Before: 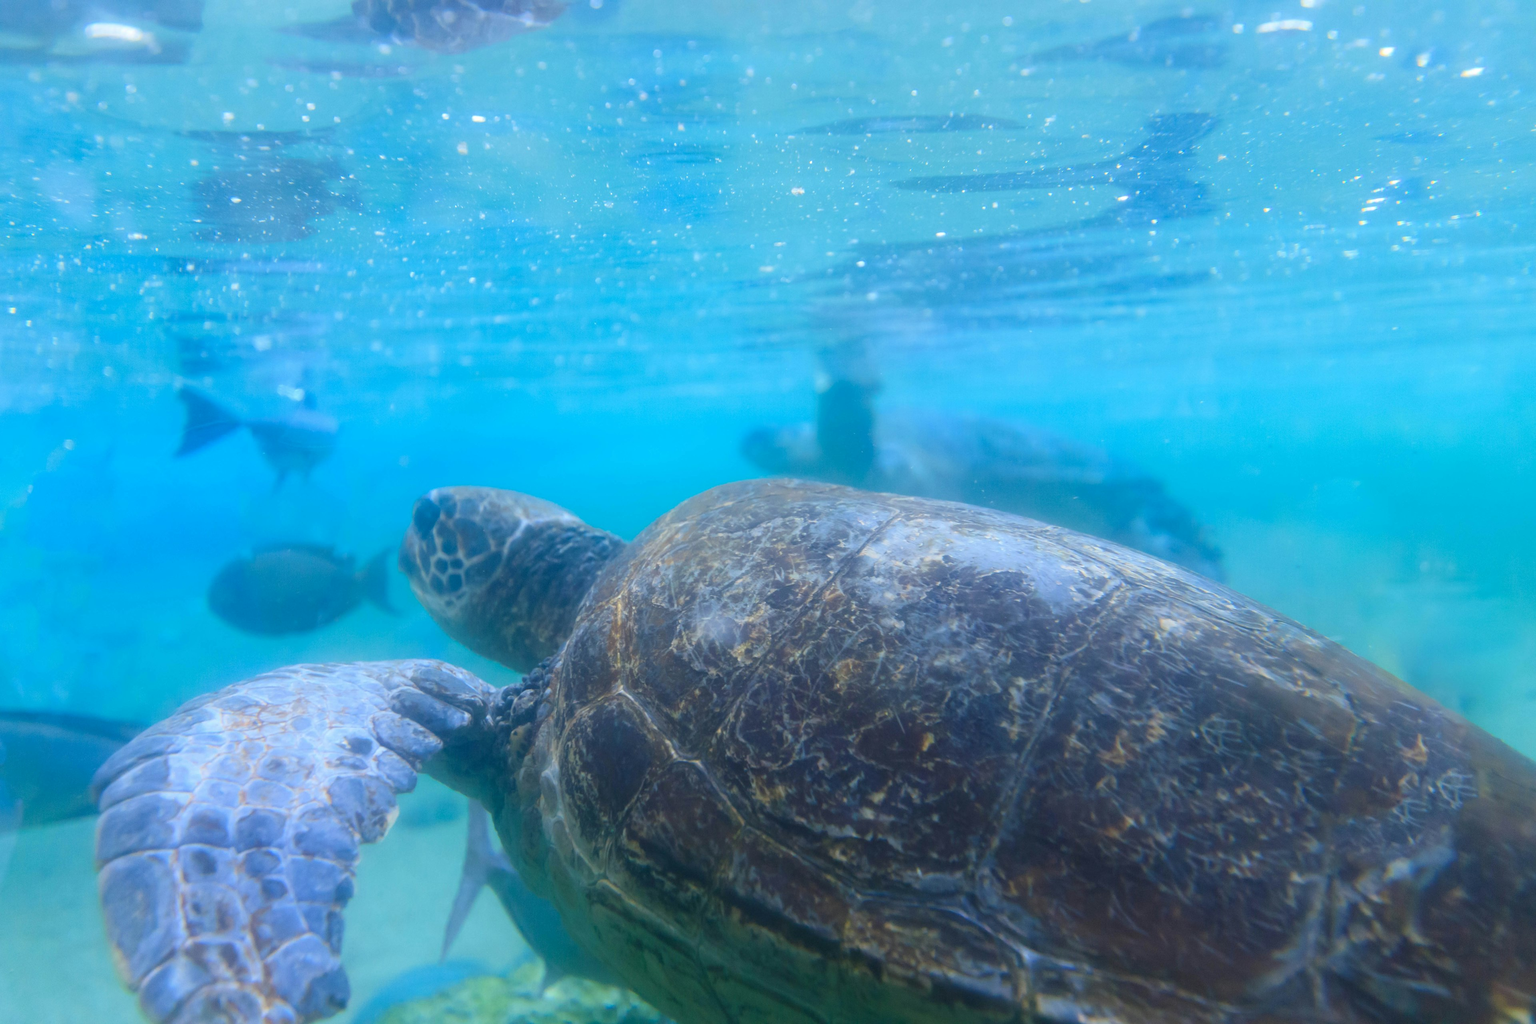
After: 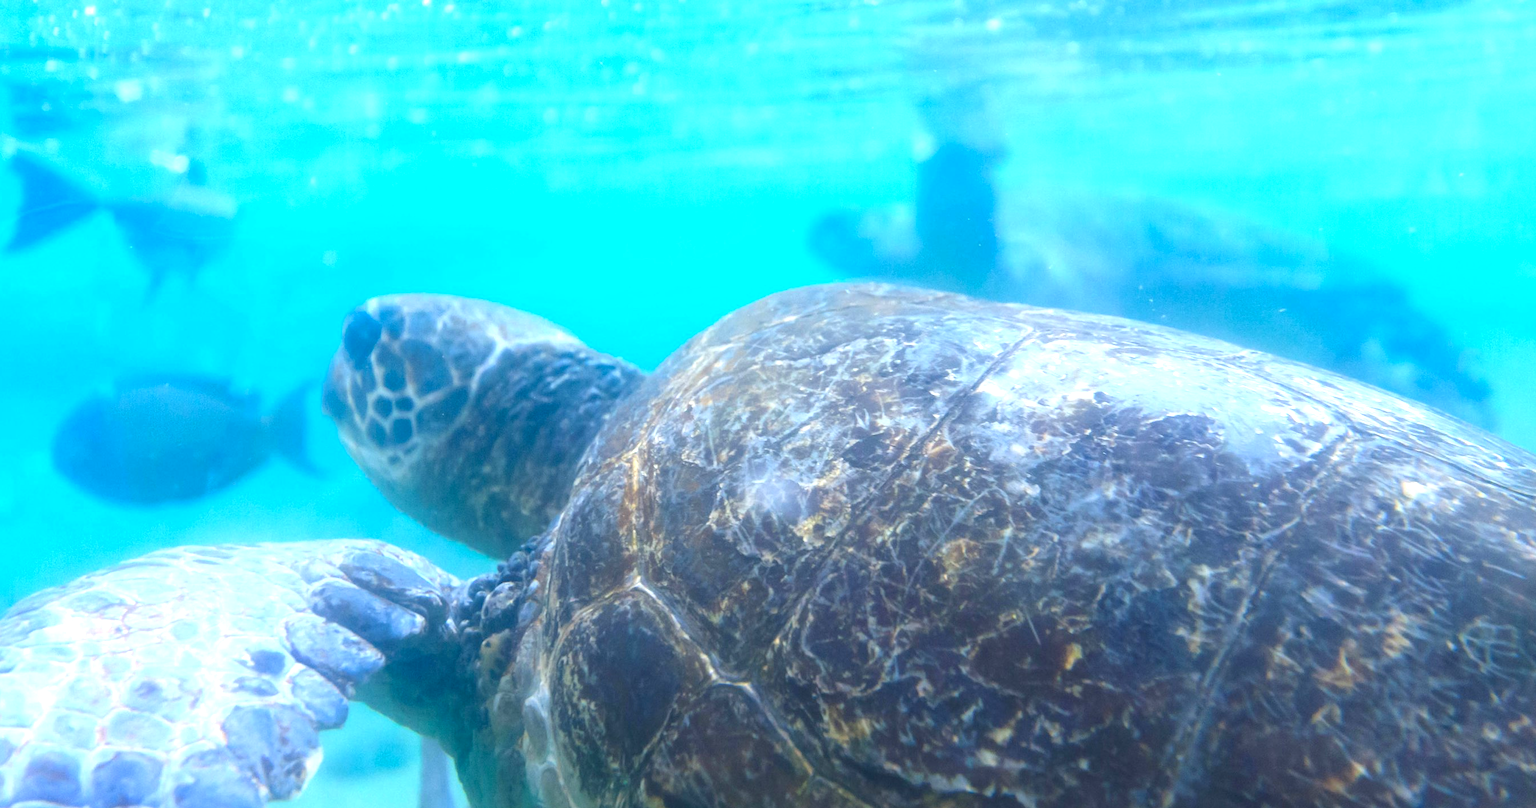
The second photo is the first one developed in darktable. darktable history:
exposure: black level correction 0, exposure 1.001 EV, compensate highlight preservation false
crop: left 11.173%, top 27.294%, right 18.314%, bottom 17.06%
local contrast: mode bilateral grid, contrast 15, coarseness 36, detail 106%, midtone range 0.2
contrast brightness saturation: contrast 0.026, brightness -0.044
